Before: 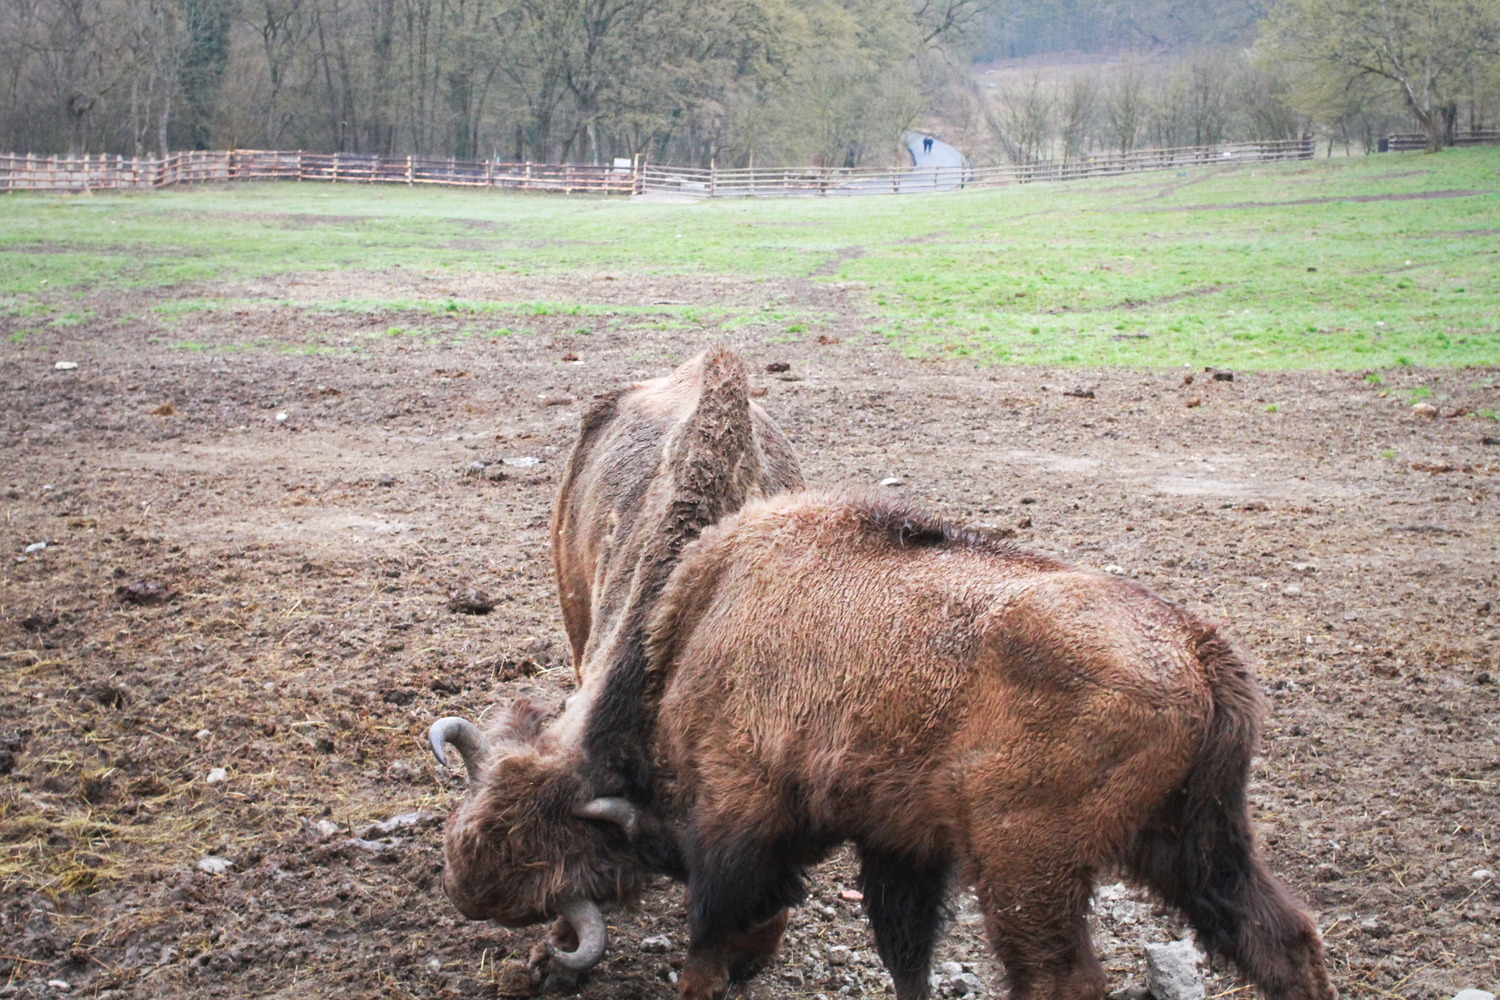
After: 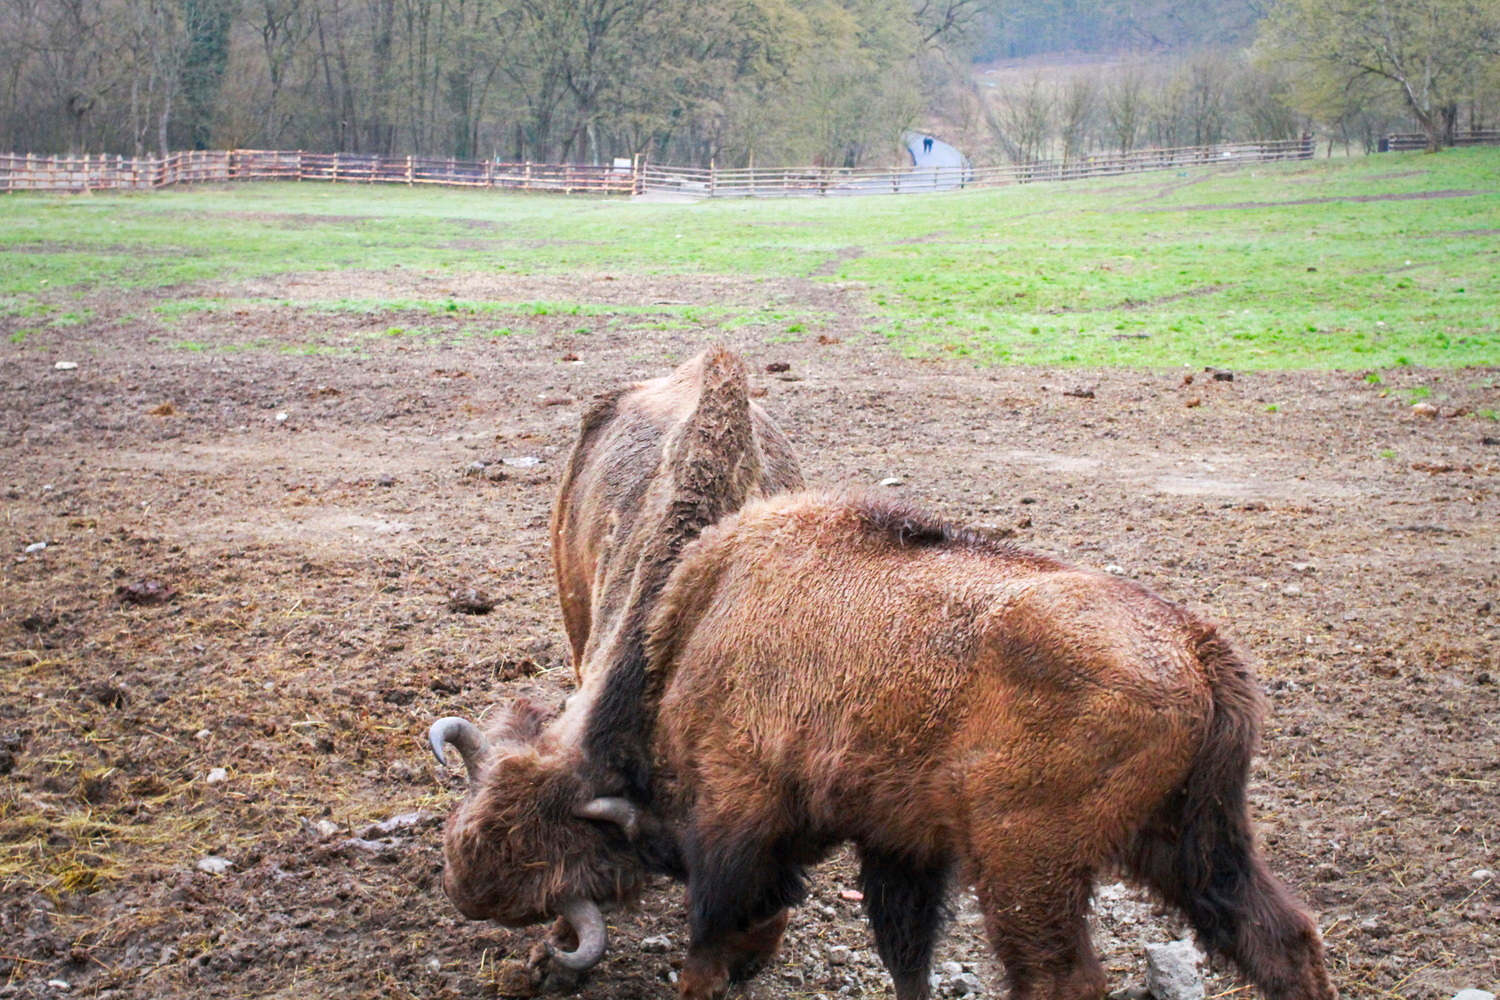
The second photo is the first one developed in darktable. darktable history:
exposure: black level correction 0.004, exposure 0.015 EV, compensate highlight preservation false
color balance rgb: linear chroma grading › global chroma -1.289%, perceptual saturation grading › global saturation 25.349%, global vibrance 20%
